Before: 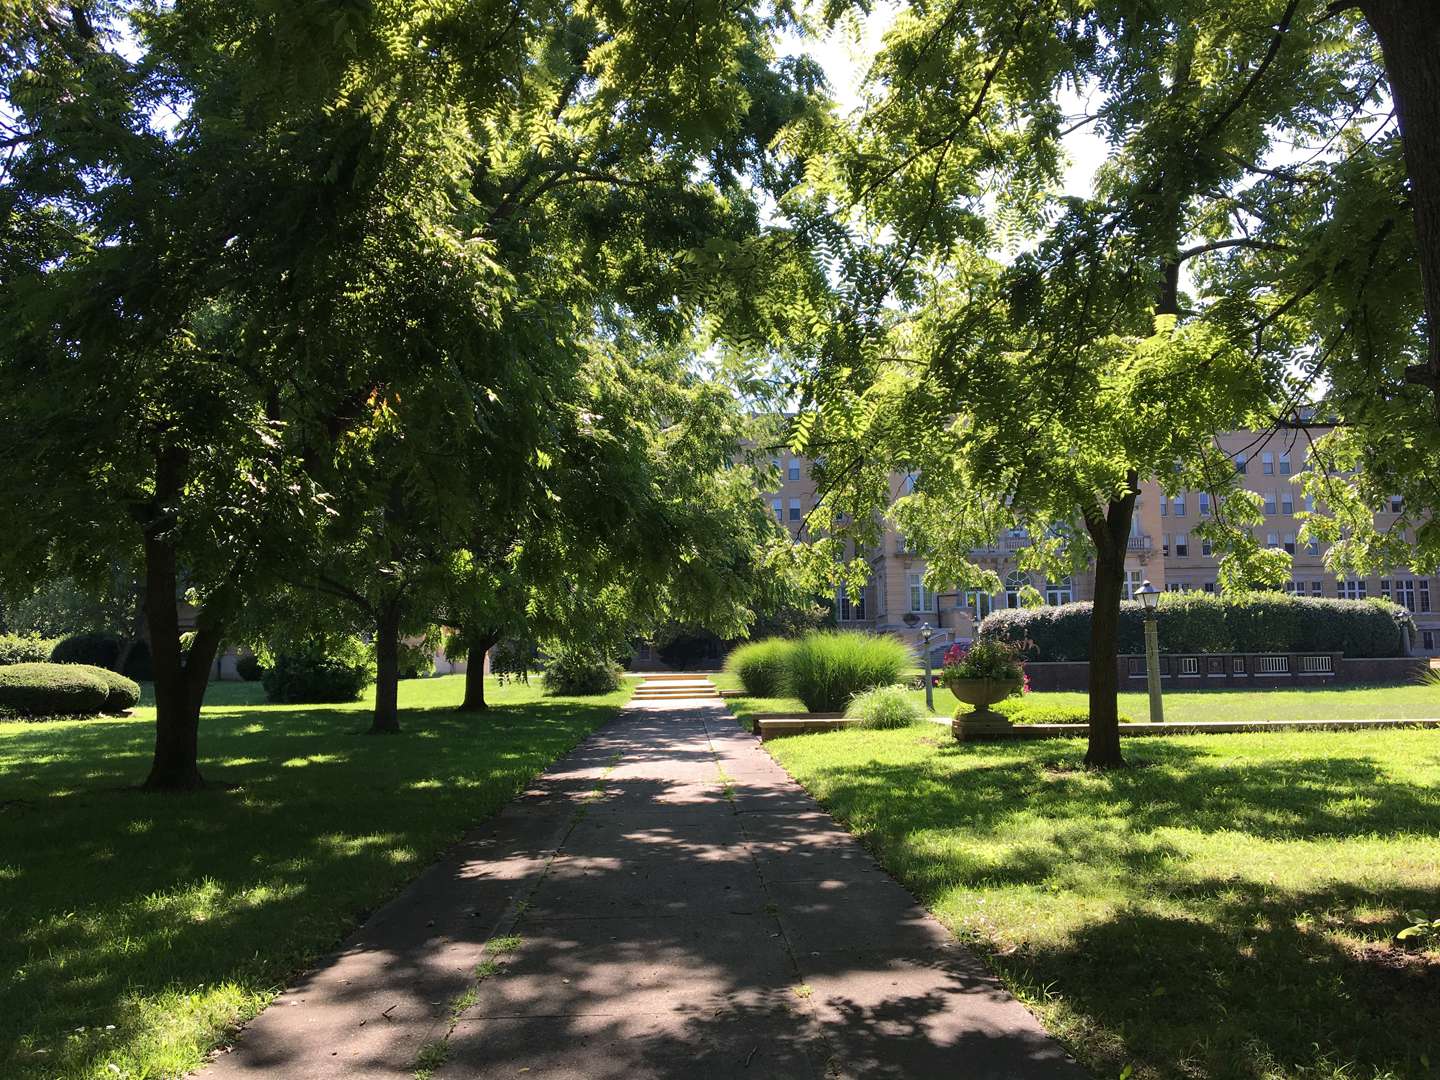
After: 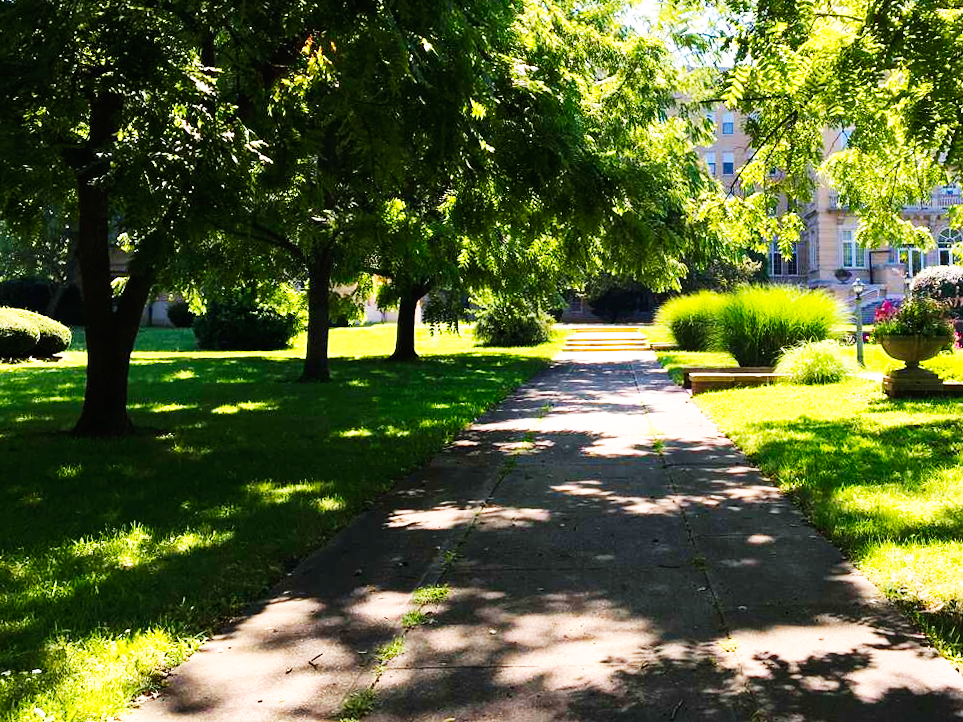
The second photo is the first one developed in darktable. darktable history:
crop and rotate: angle -0.82°, left 3.85%, top 31.828%, right 27.992%
base curve: curves: ch0 [(0, 0) (0.007, 0.004) (0.027, 0.03) (0.046, 0.07) (0.207, 0.54) (0.442, 0.872) (0.673, 0.972) (1, 1)], preserve colors none
contrast brightness saturation: saturation -0.05
color balance rgb: perceptual saturation grading › global saturation 20%, global vibrance 20%
